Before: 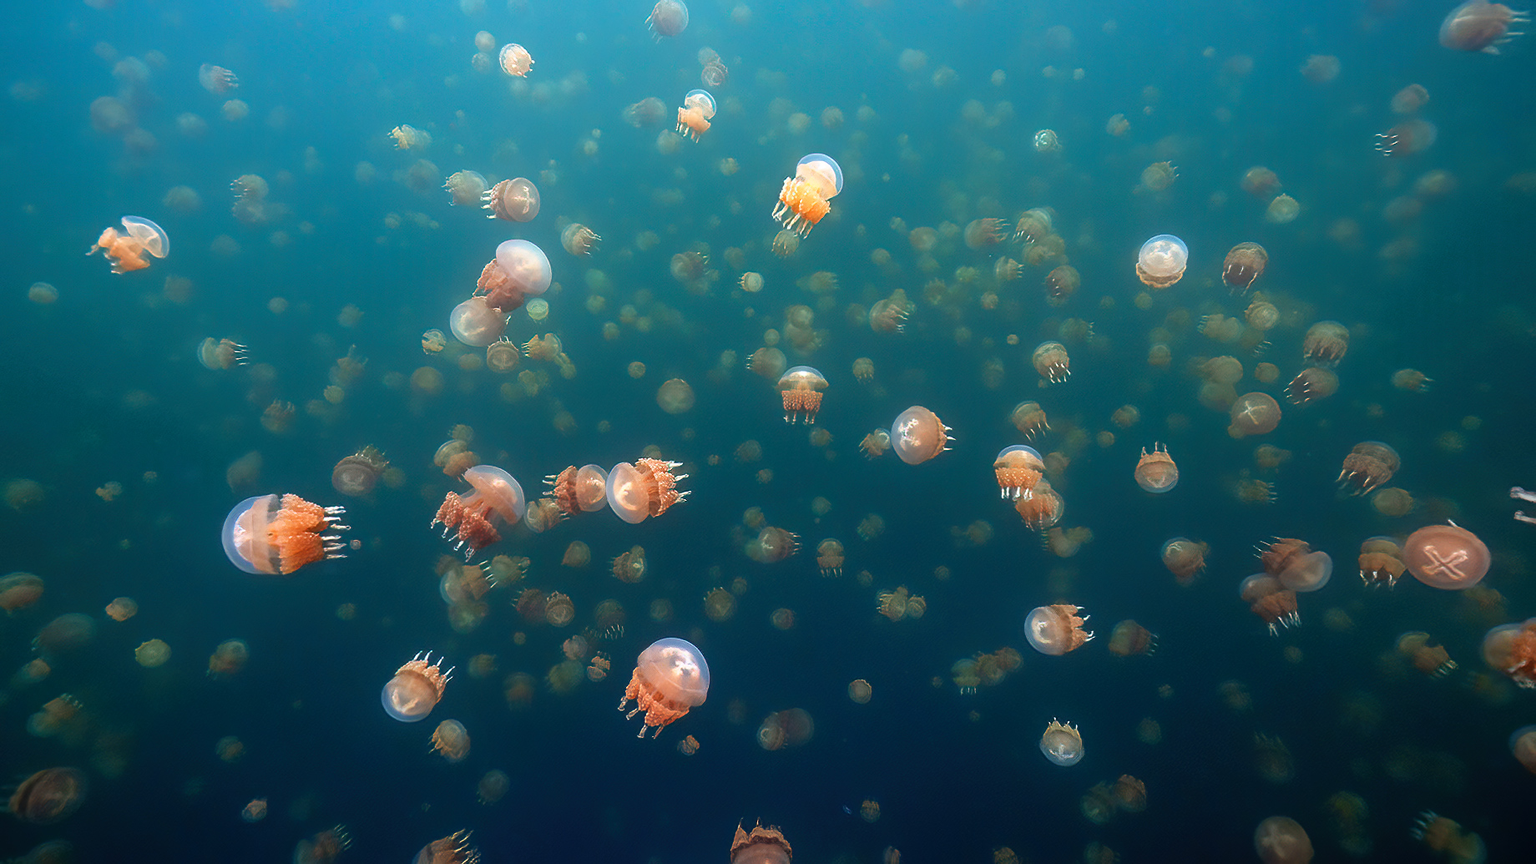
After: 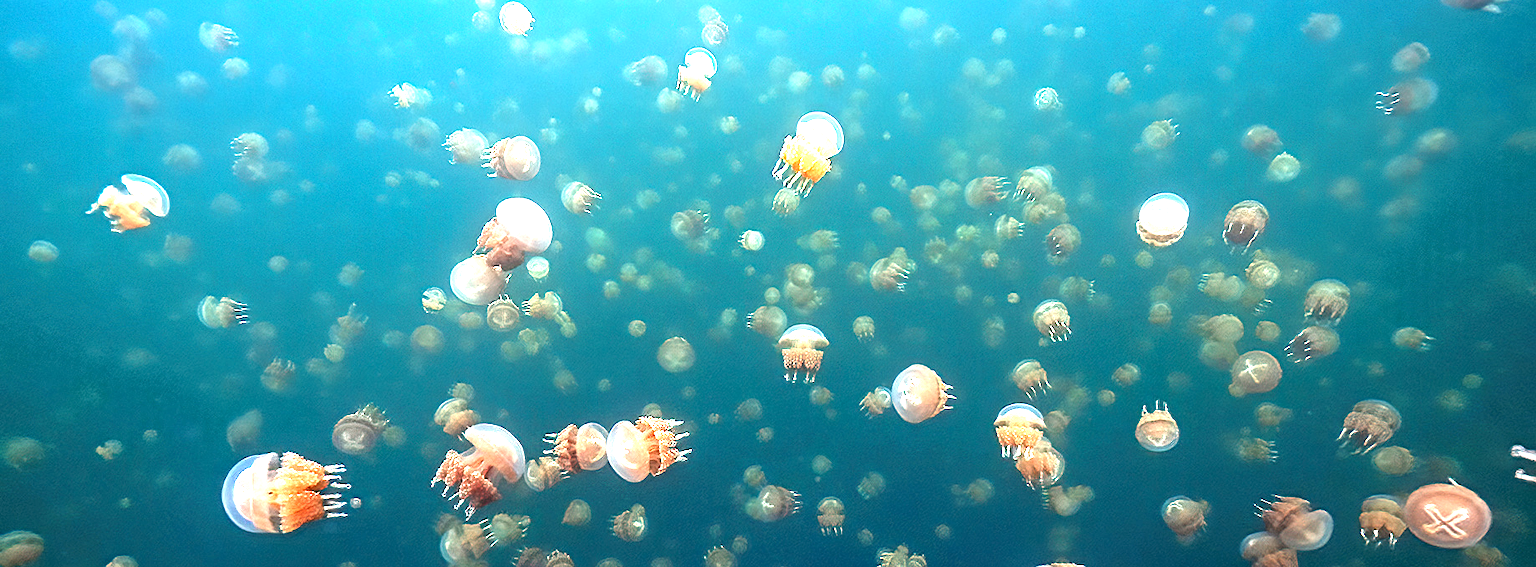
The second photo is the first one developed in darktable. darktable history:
crop and rotate: top 4.848%, bottom 29.503%
contrast equalizer: octaves 7, y [[0.5, 0.542, 0.583, 0.625, 0.667, 0.708], [0.5 ×6], [0.5 ×6], [0 ×6], [0 ×6]]
exposure: black level correction 0, exposure 1.388 EV, compensate exposure bias true, compensate highlight preservation false
